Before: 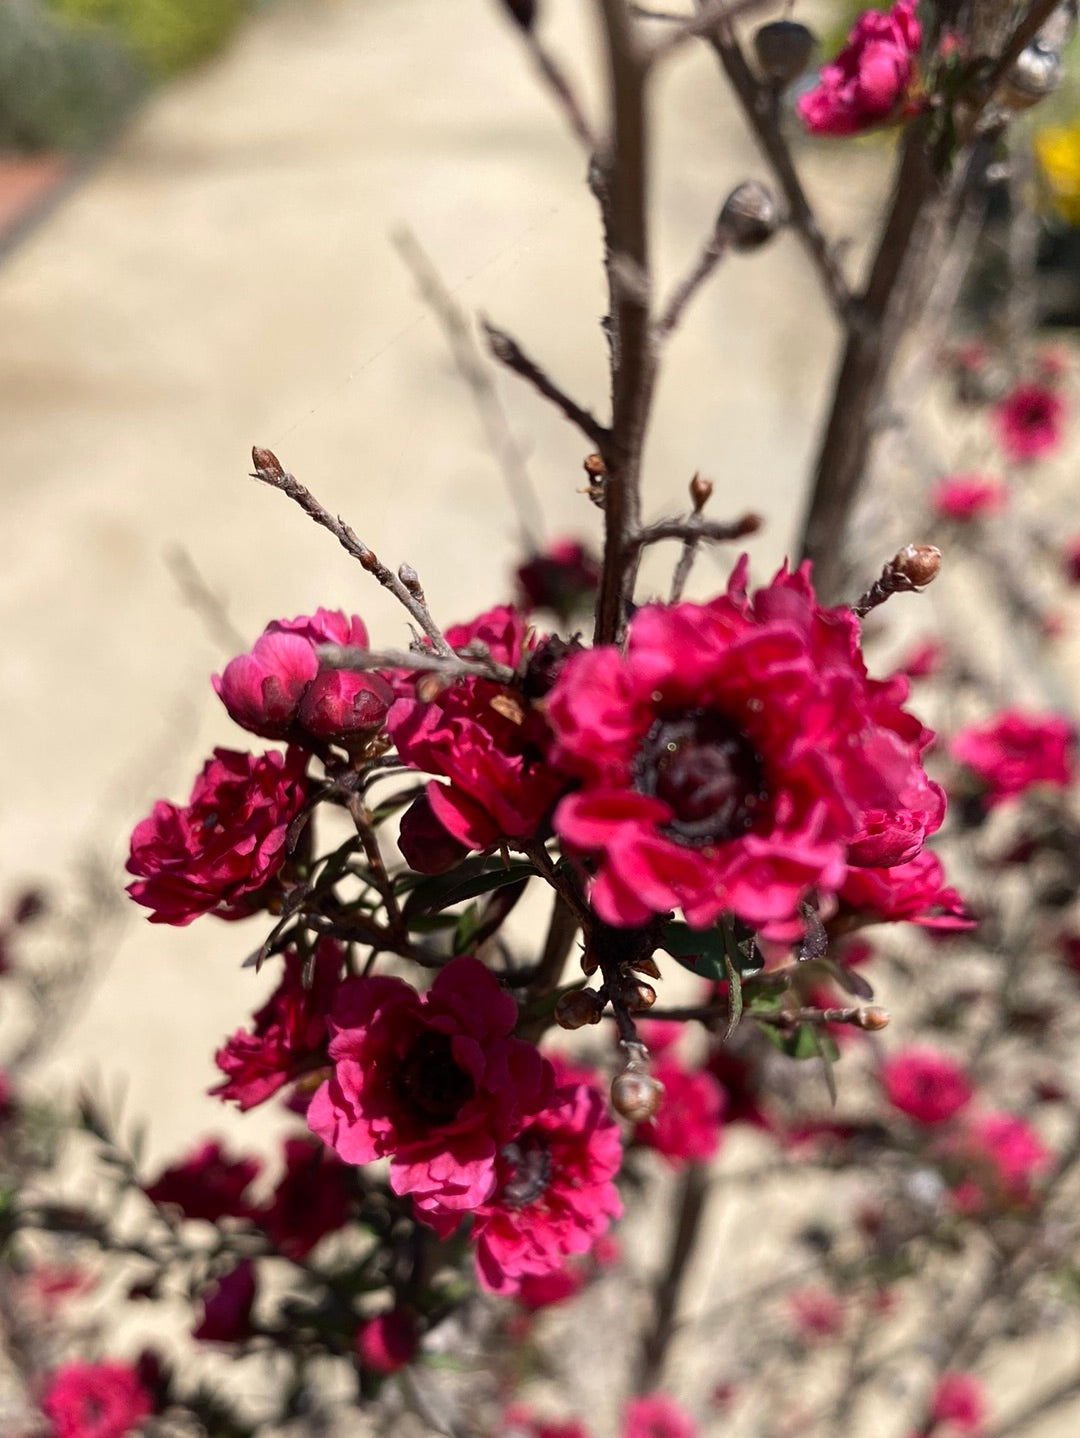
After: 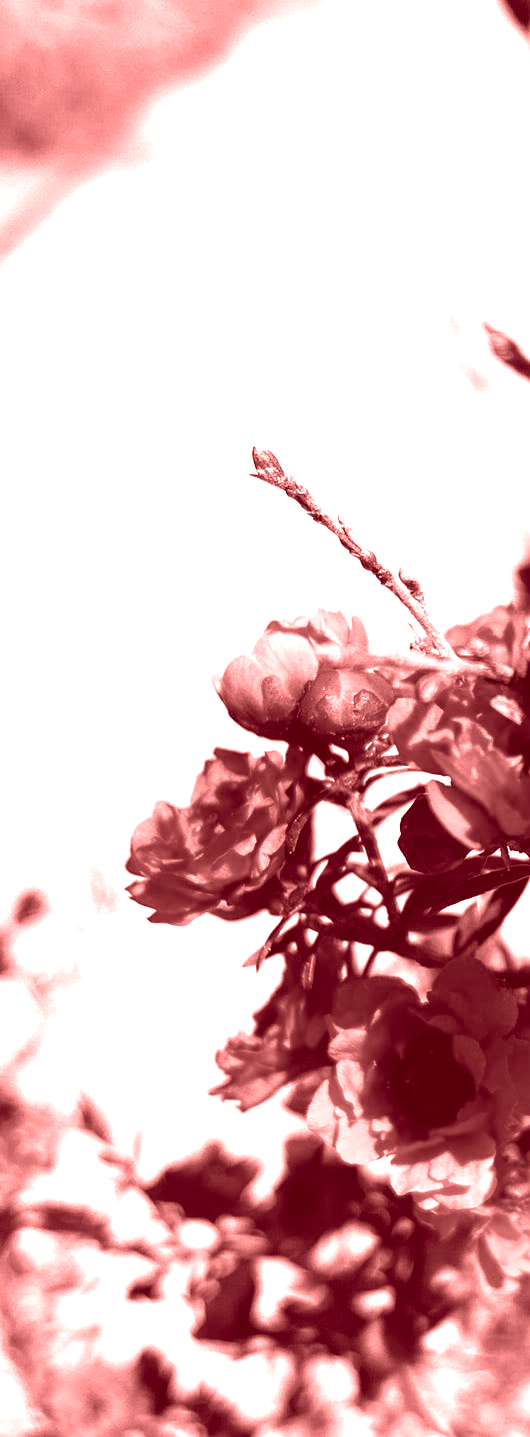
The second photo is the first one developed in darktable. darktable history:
colorize: saturation 60%, source mix 100%
crop and rotate: left 0%, top 0%, right 50.845%
levels: levels [0.012, 0.367, 0.697]
